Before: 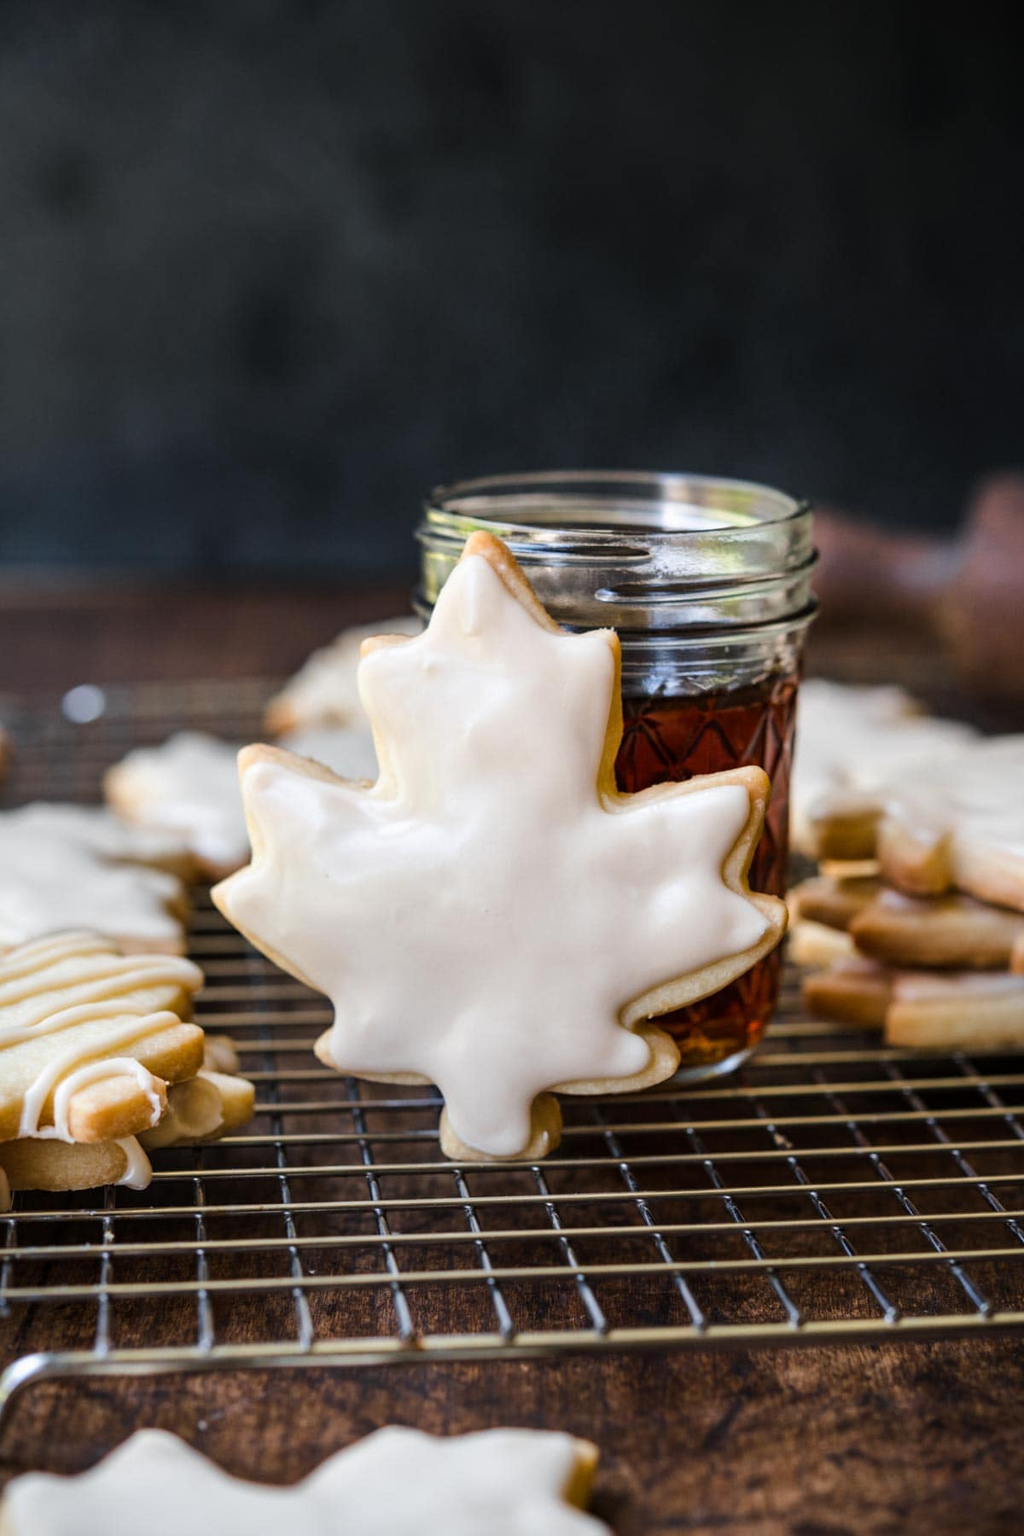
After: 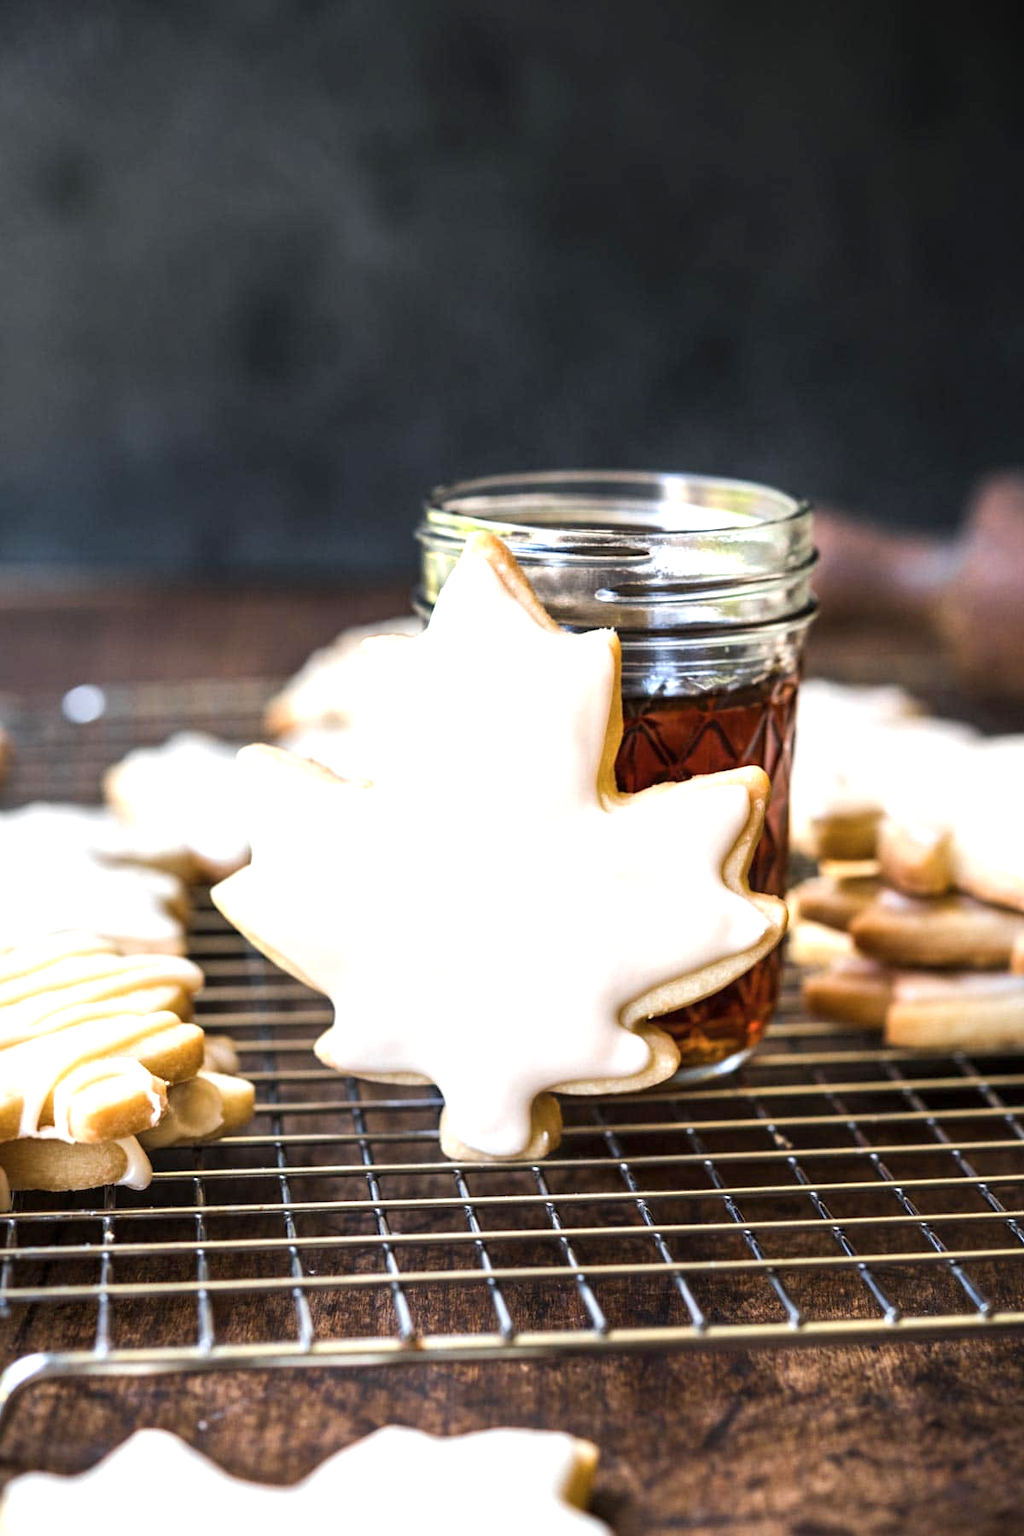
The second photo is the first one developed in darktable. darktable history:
contrast brightness saturation: saturation -0.1
exposure: exposure 1 EV, compensate highlight preservation false
